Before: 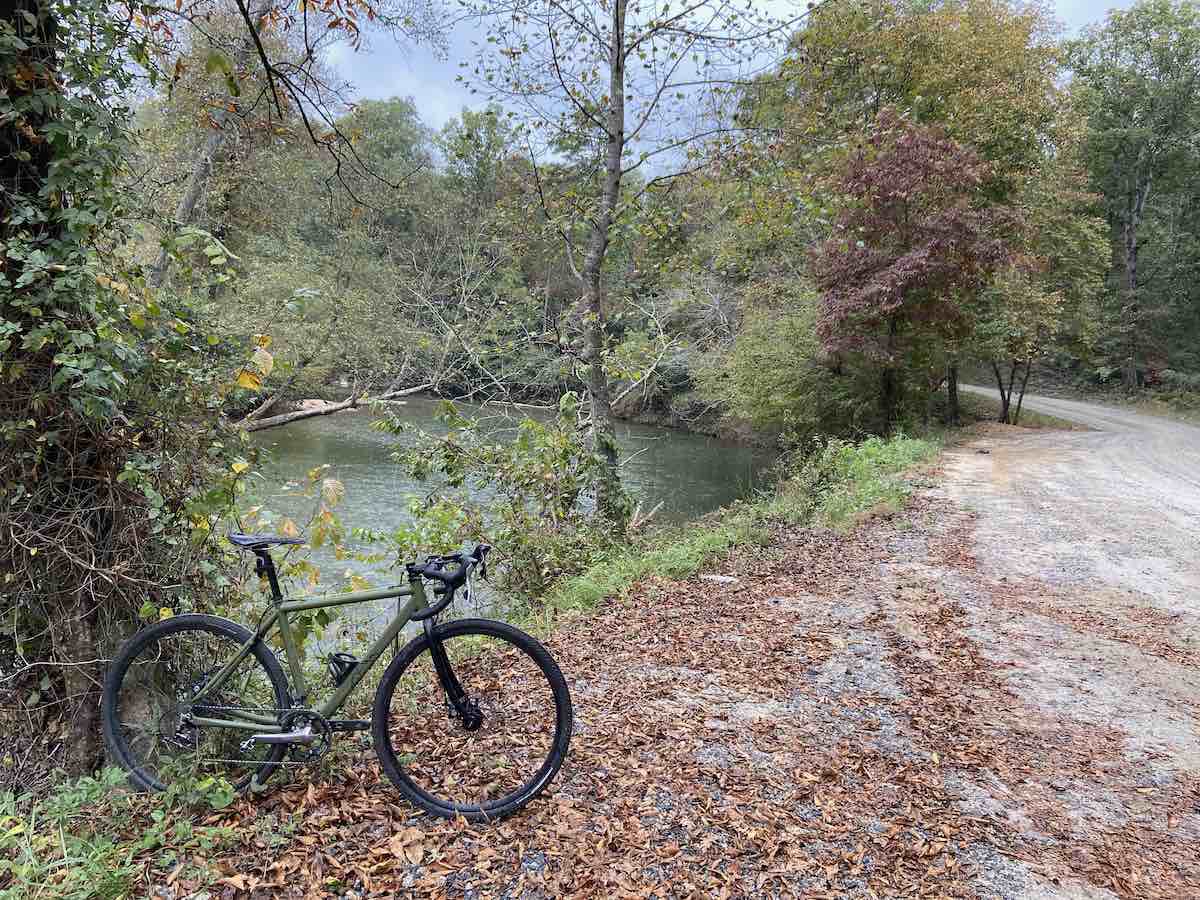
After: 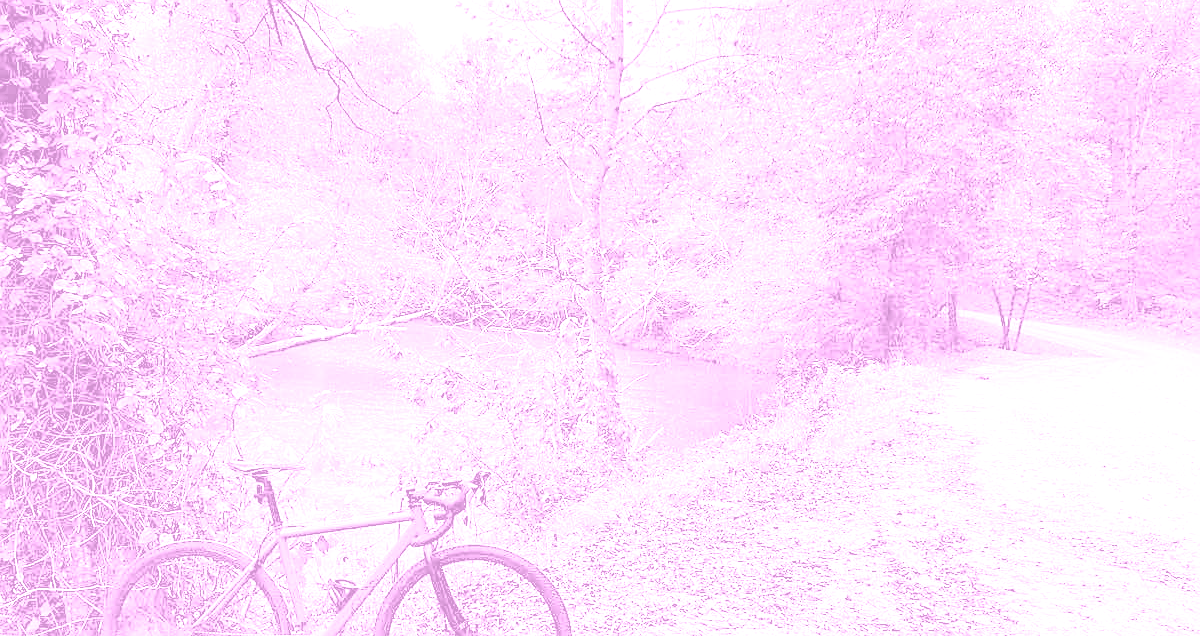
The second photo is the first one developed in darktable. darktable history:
colorize: hue 331.2°, saturation 75%, source mix 30.28%, lightness 70.52%, version 1
contrast brightness saturation: contrast 0.2, brightness 0.16, saturation 0.22
sharpen: on, module defaults
crop and rotate: top 8.293%, bottom 20.996%
exposure: black level correction 0.001, exposure 2.607 EV, compensate exposure bias true, compensate highlight preservation false
white balance: red 0.98, blue 1.61
